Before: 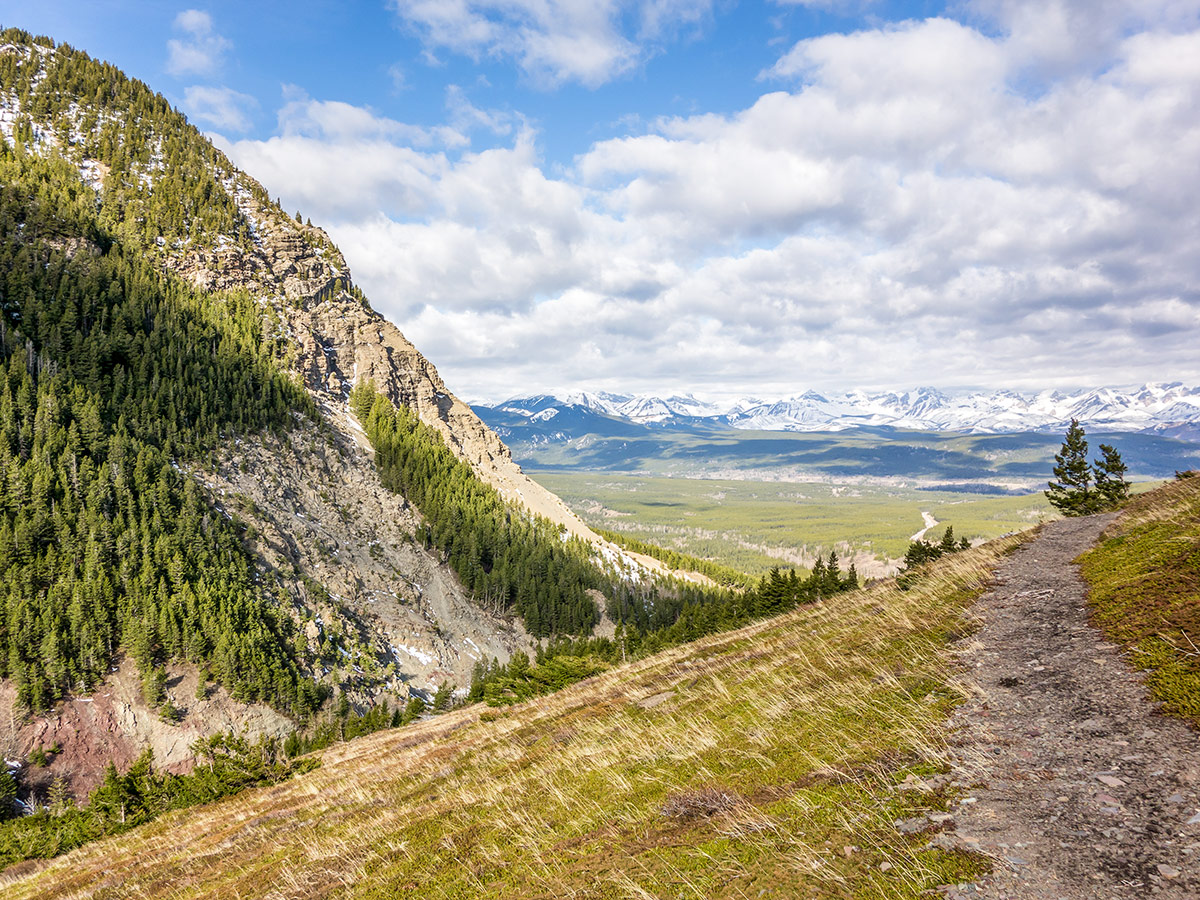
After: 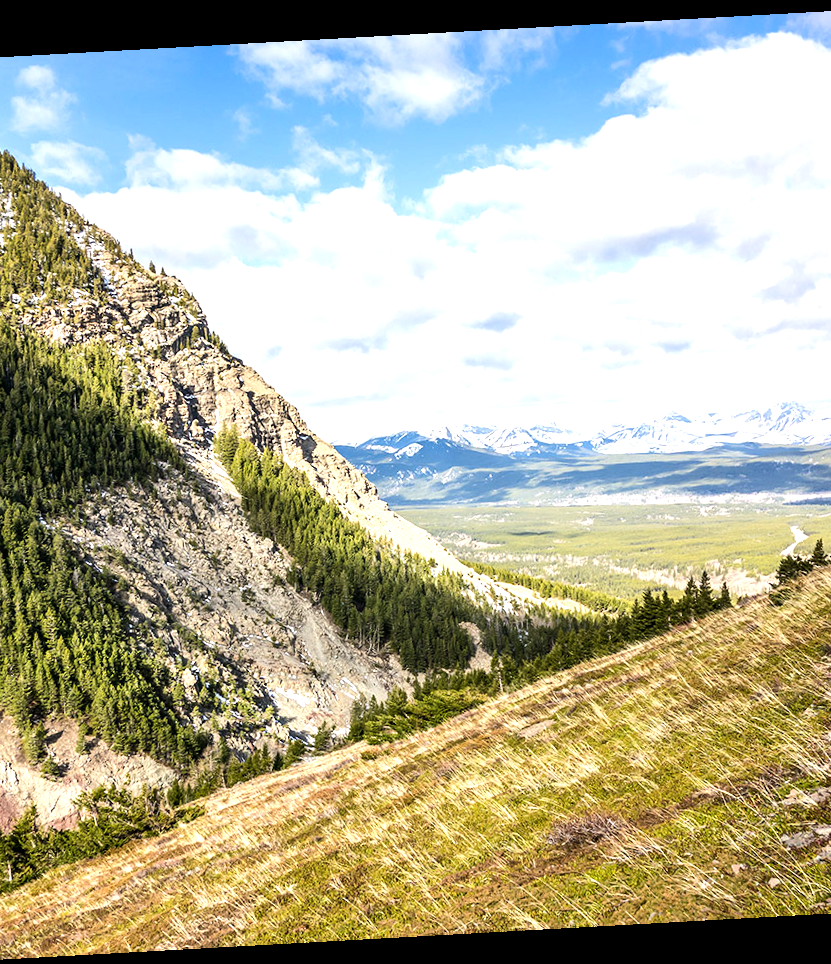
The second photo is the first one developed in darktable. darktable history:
rotate and perspective: rotation -3.18°, automatic cropping off
tone equalizer: -8 EV -0.75 EV, -7 EV -0.7 EV, -6 EV -0.6 EV, -5 EV -0.4 EV, -3 EV 0.4 EV, -2 EV 0.6 EV, -1 EV 0.7 EV, +0 EV 0.75 EV, edges refinement/feathering 500, mask exposure compensation -1.57 EV, preserve details no
crop and rotate: left 12.673%, right 20.66%
